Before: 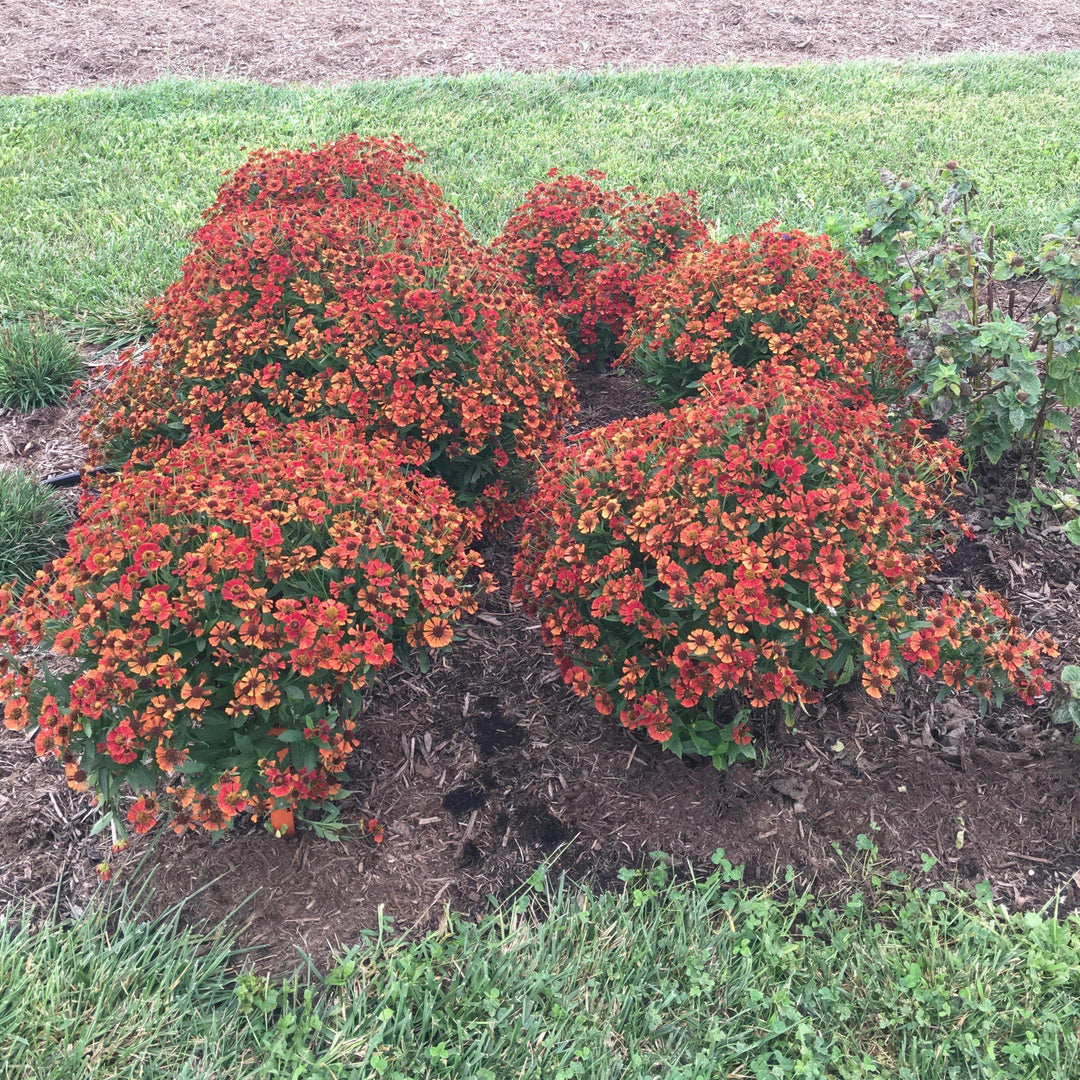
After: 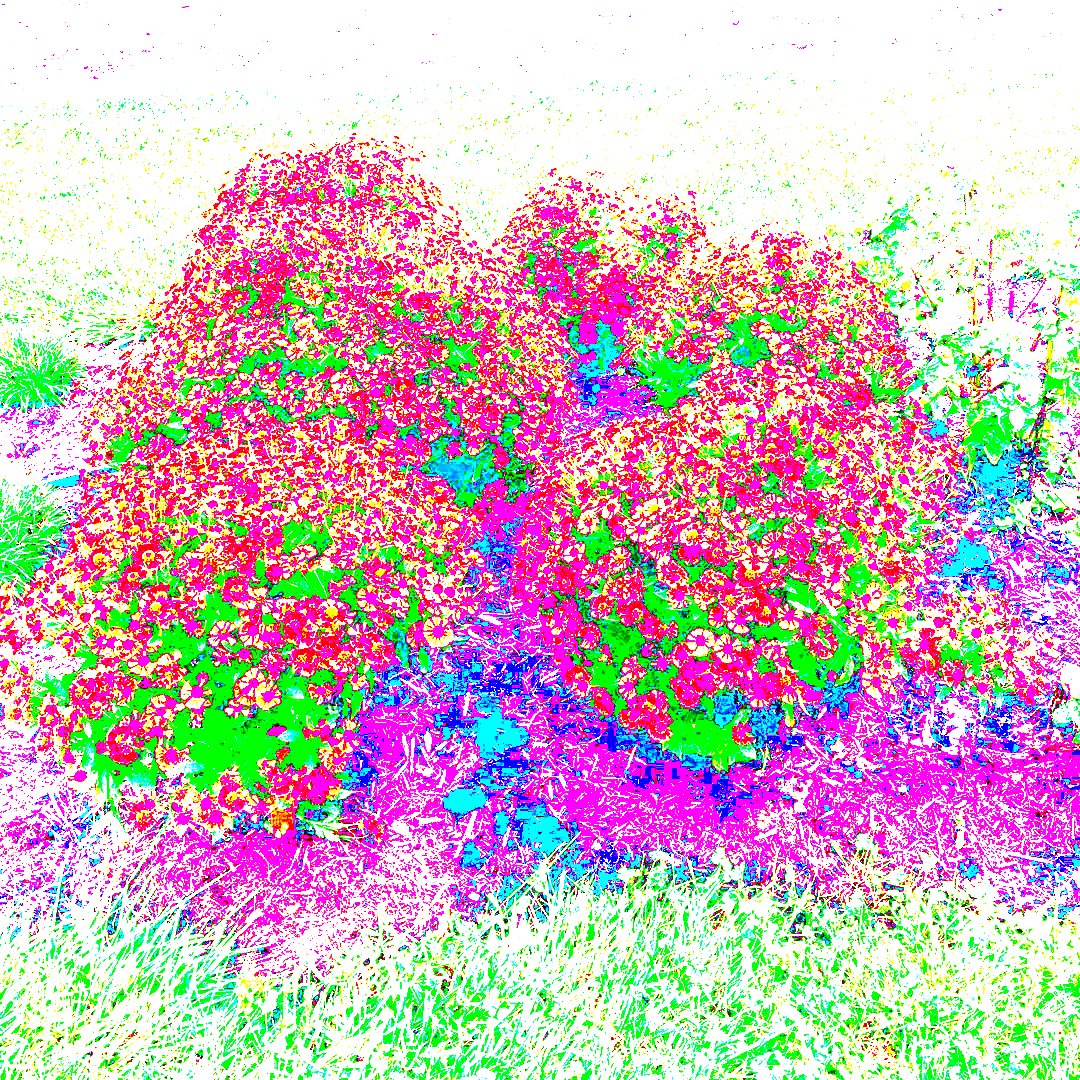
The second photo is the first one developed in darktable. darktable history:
exposure: black level correction 0.1, exposure 3 EV, compensate highlight preservation false
tone curve: curves: ch0 [(0, 0) (0.765, 0.816) (1, 1)]; ch1 [(0, 0) (0.425, 0.464) (0.5, 0.5) (0.531, 0.522) (0.588, 0.575) (0.994, 0.939)]; ch2 [(0, 0) (0.398, 0.435) (0.455, 0.481) (0.501, 0.504) (0.529, 0.544) (0.584, 0.585) (1, 0.911)], color space Lab, independent channels
